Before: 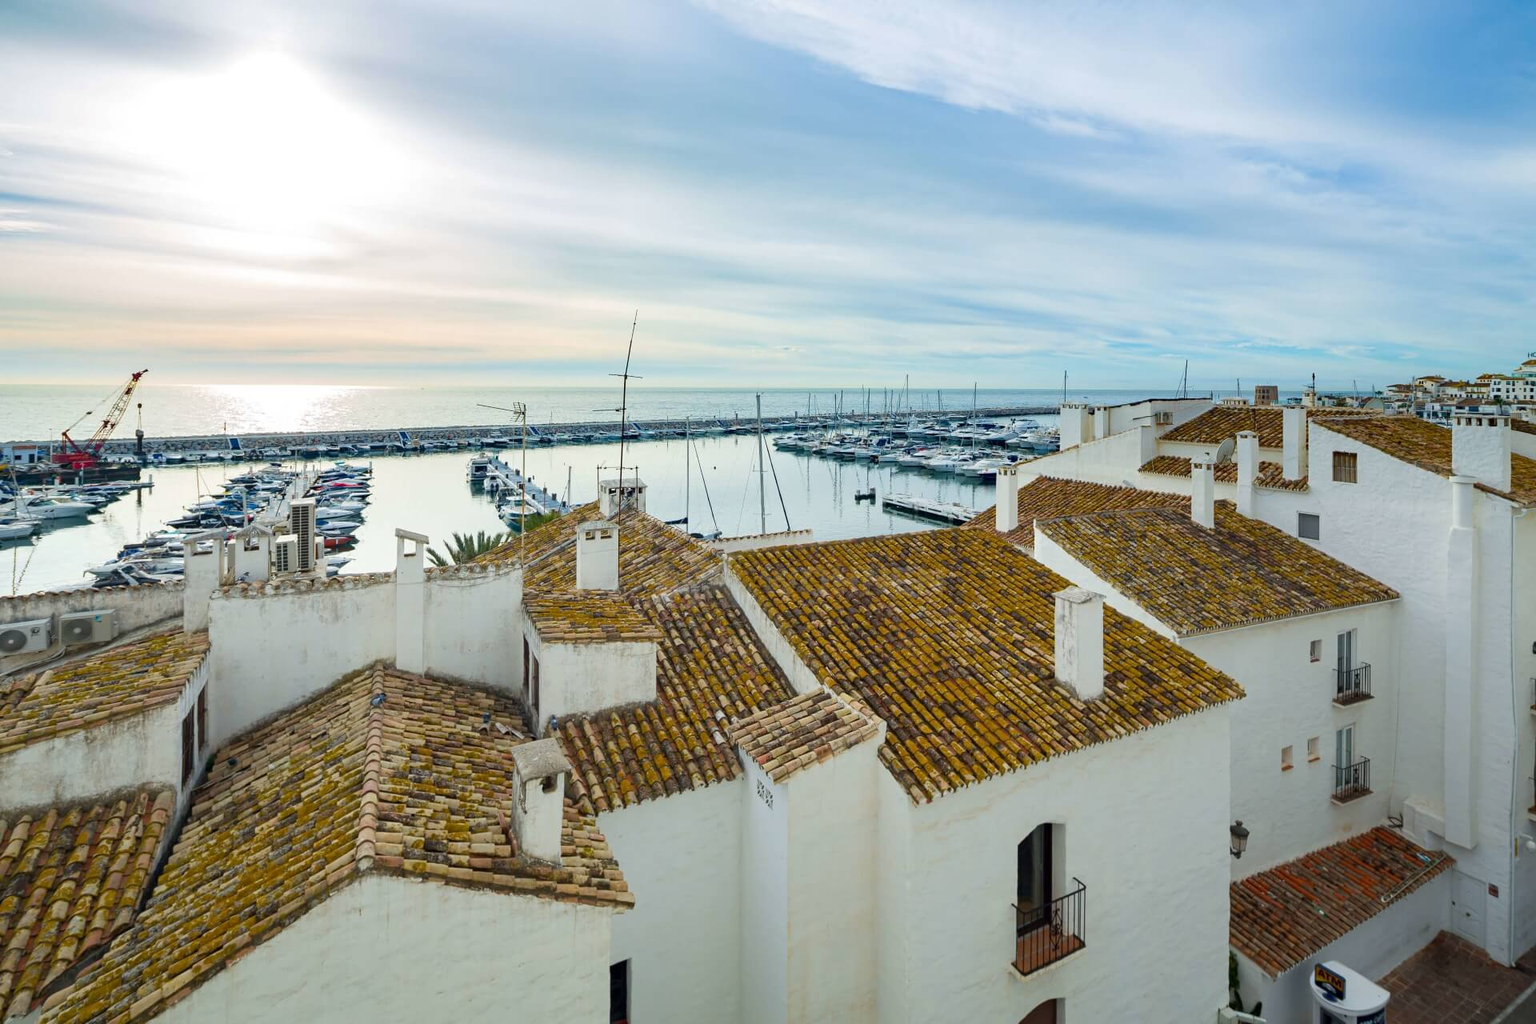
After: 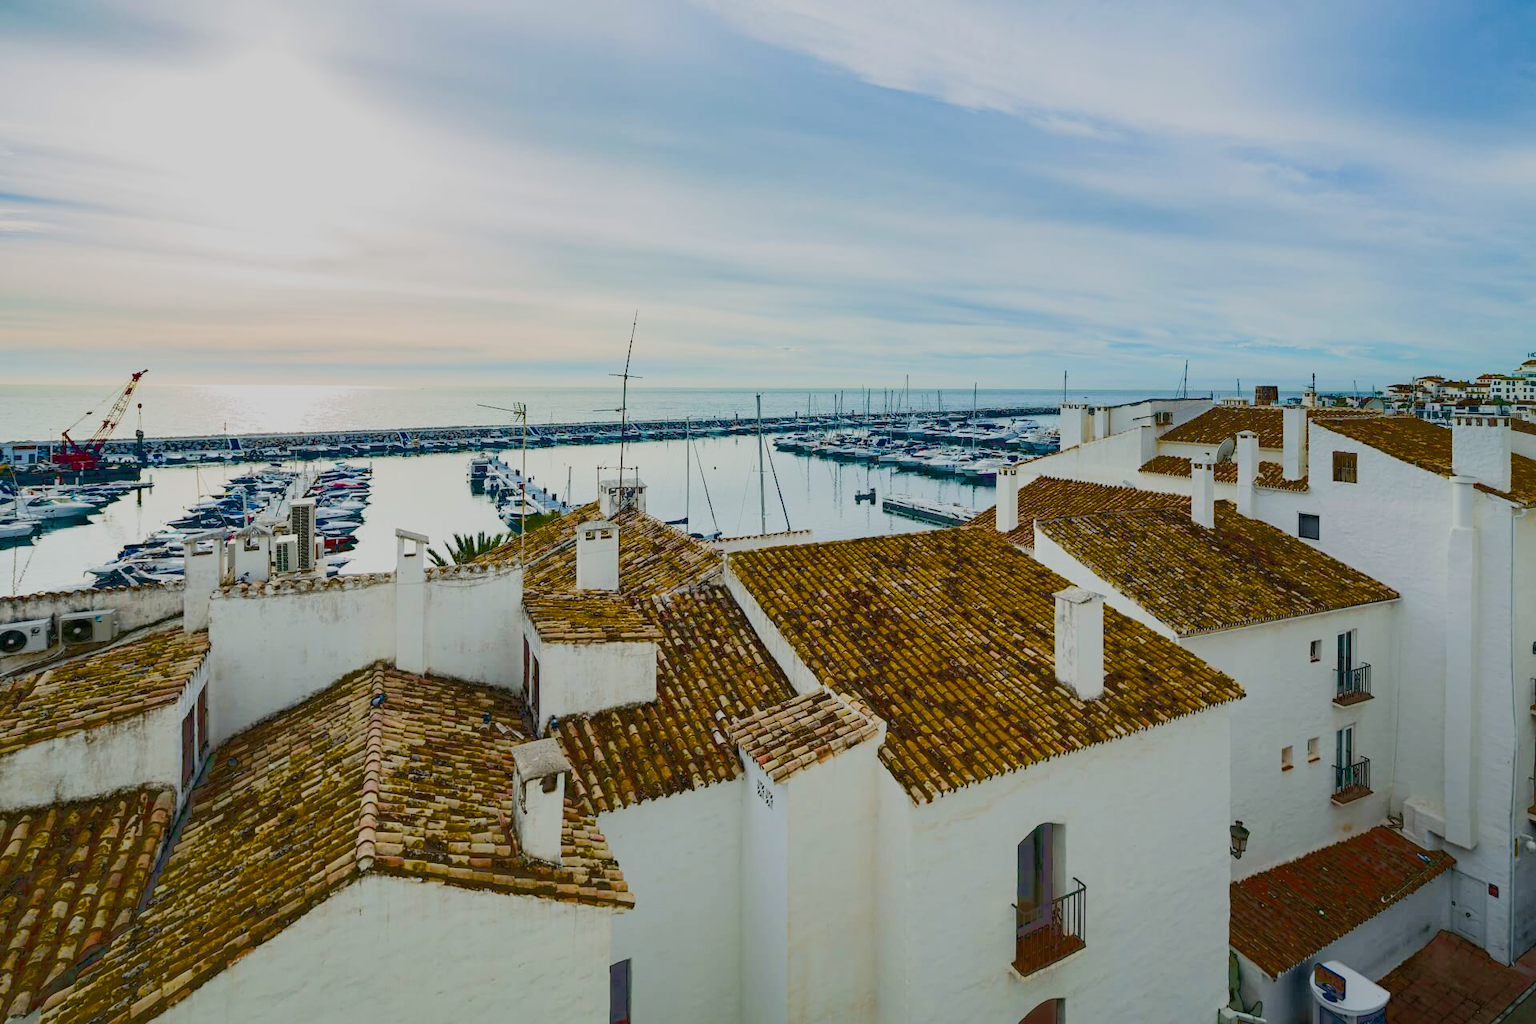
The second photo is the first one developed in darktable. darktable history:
filmic rgb: black relative exposure -7.65 EV, white relative exposure 4.56 EV, threshold 5.95 EV, hardness 3.61, color science v5 (2021), contrast in shadows safe, contrast in highlights safe, enable highlight reconstruction true
exposure: black level correction 0.056, compensate highlight preservation false
